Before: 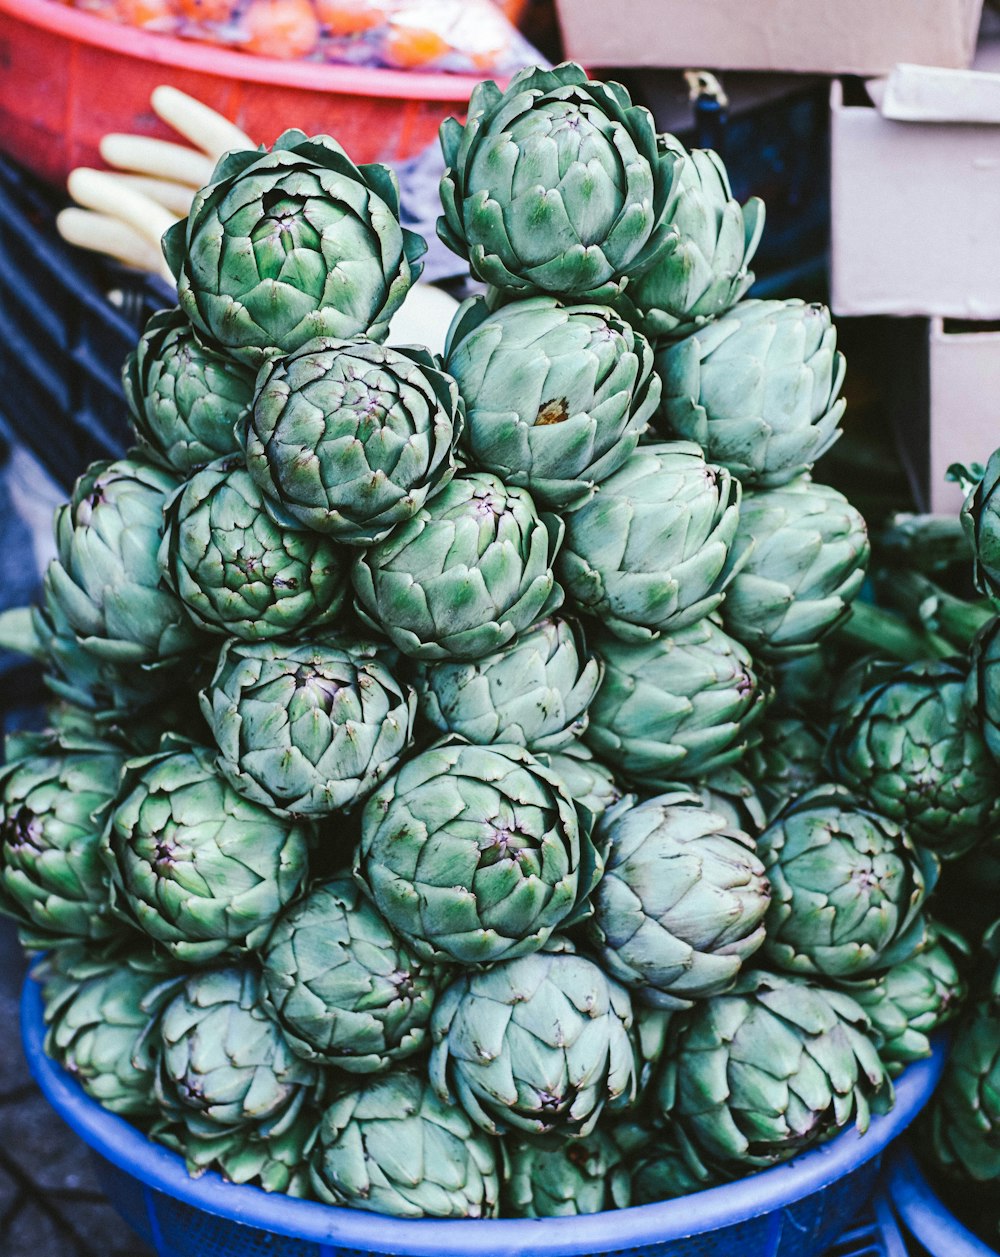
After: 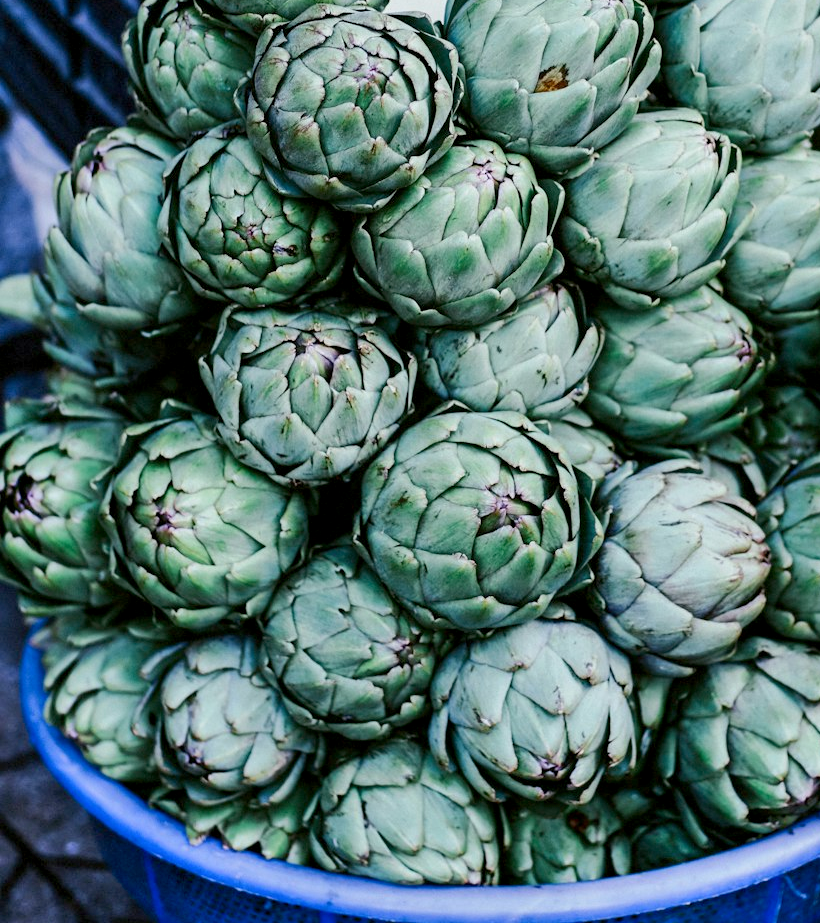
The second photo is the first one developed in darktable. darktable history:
crop: top 26.494%, right 17.943%
shadows and highlights: low approximation 0.01, soften with gaussian
exposure: black level correction 0.009, exposure -0.161 EV, compensate exposure bias true, compensate highlight preservation false
